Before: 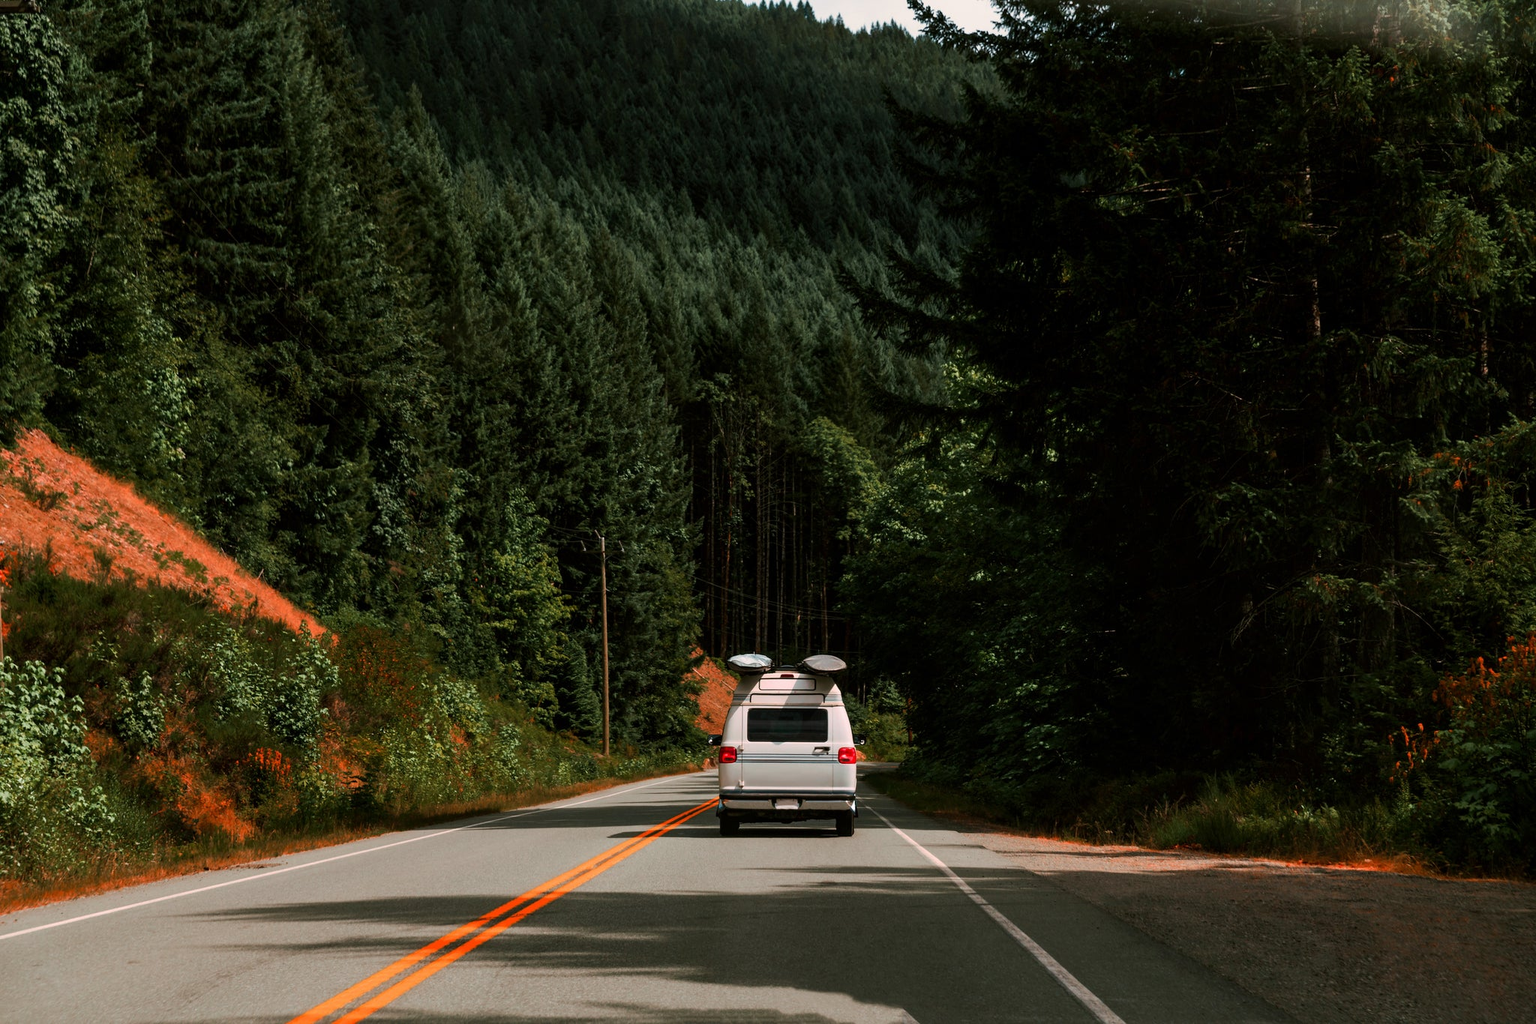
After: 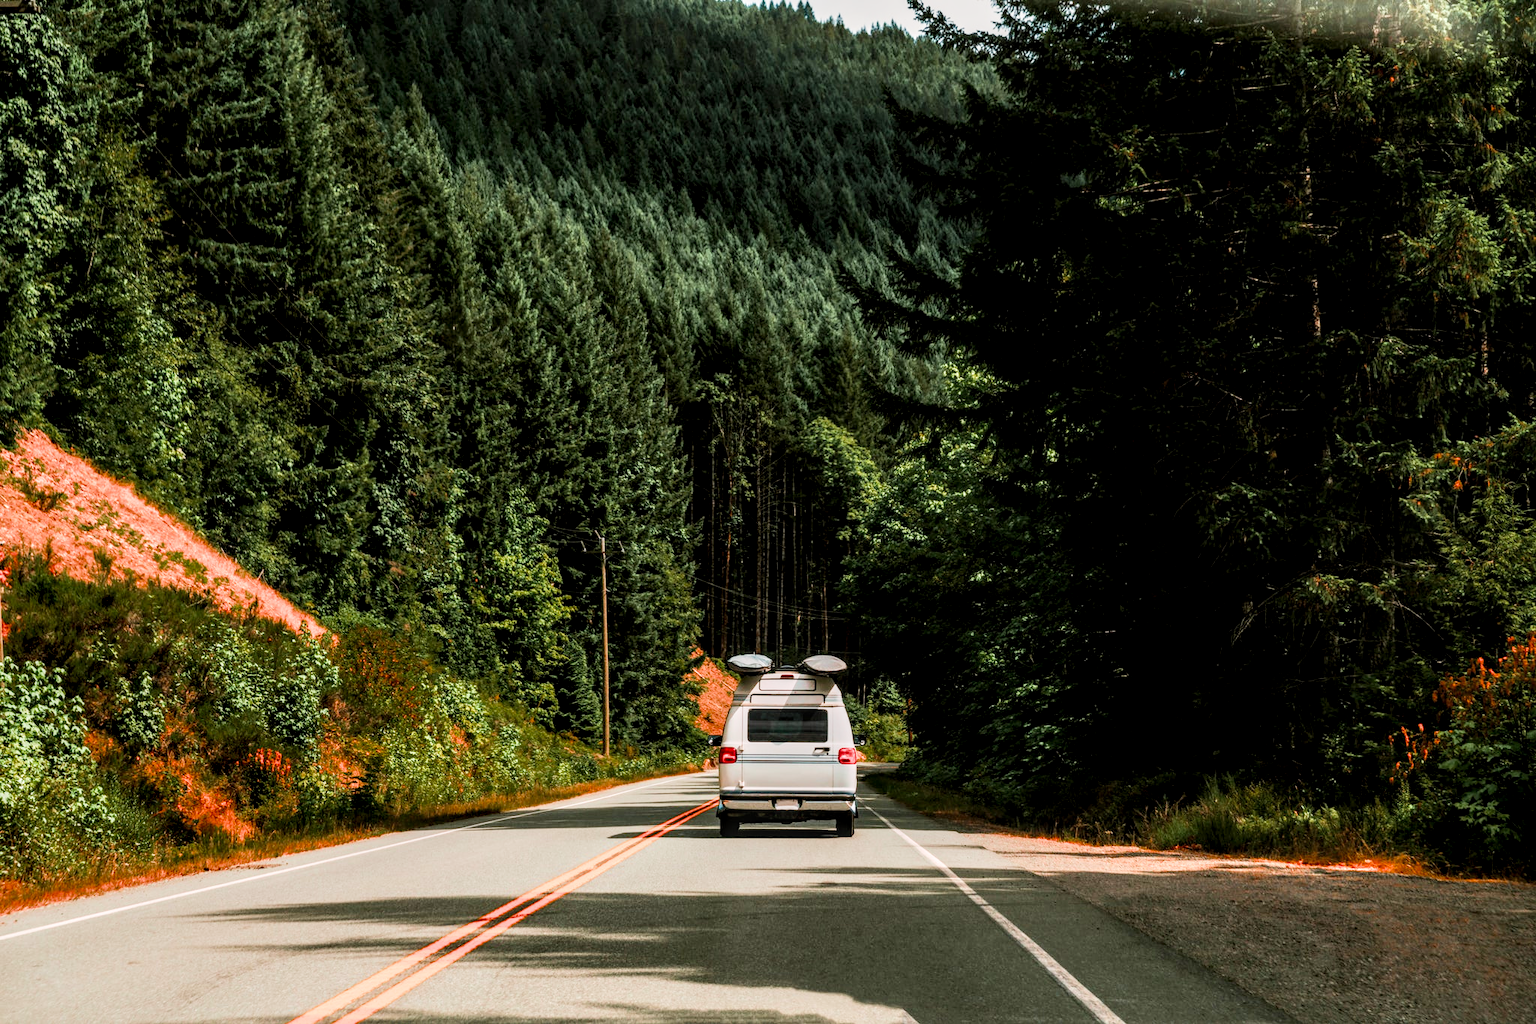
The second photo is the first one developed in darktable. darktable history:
tone equalizer: -8 EV -0.712 EV, -7 EV -0.669 EV, -6 EV -0.567 EV, -5 EV -0.376 EV, -3 EV 0.396 EV, -2 EV 0.6 EV, -1 EV 0.678 EV, +0 EV 0.723 EV, edges refinement/feathering 500, mask exposure compensation -1.57 EV, preserve details no
local contrast: detail 144%
filmic rgb: middle gray luminance 4.39%, black relative exposure -13.1 EV, white relative exposure 5.05 EV, threshold 3.05 EV, target black luminance 0%, hardness 5.19, latitude 59.65%, contrast 0.758, highlights saturation mix 5.97%, shadows ↔ highlights balance 26.02%, color science v5 (2021), iterations of high-quality reconstruction 0, contrast in shadows safe, contrast in highlights safe, enable highlight reconstruction true
exposure: exposure 1.09 EV, compensate highlight preservation false
